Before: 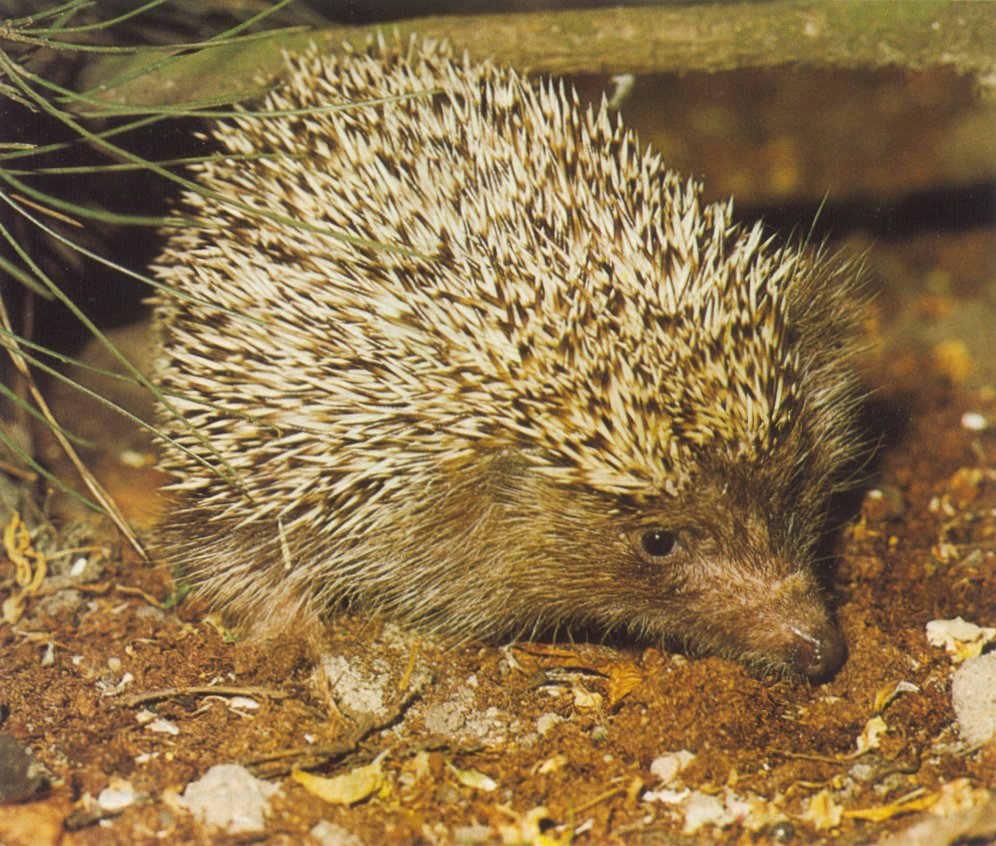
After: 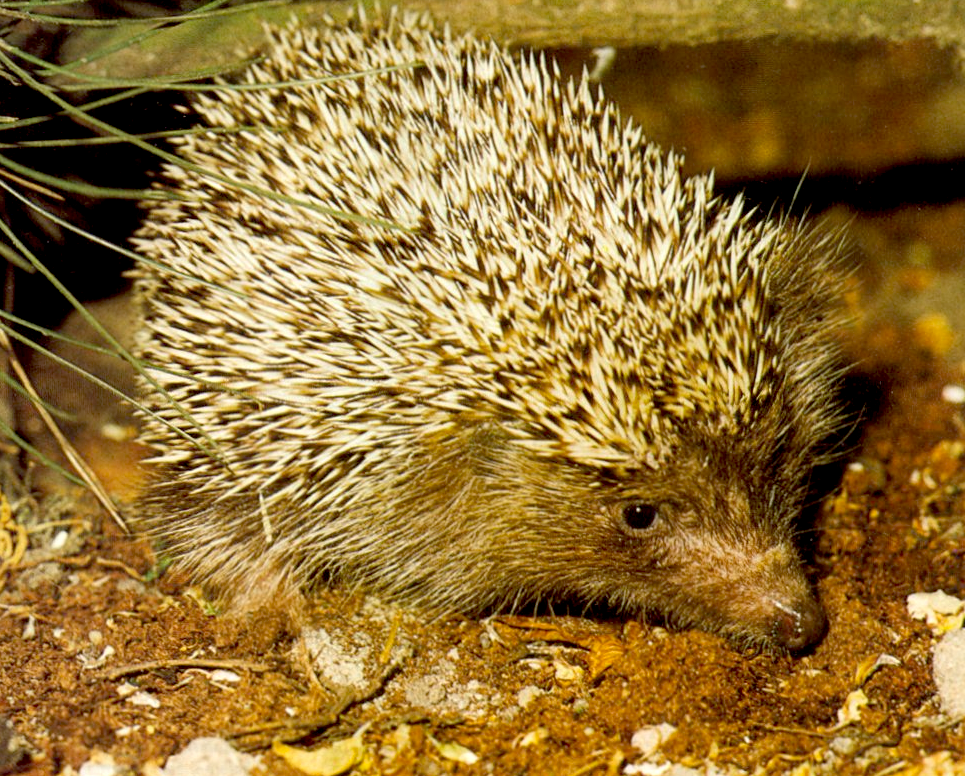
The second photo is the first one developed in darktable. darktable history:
crop: left 1.964%, top 3.251%, right 1.122%, bottom 4.933%
exposure: black level correction 0.031, exposure 0.304 EV, compensate highlight preservation false
